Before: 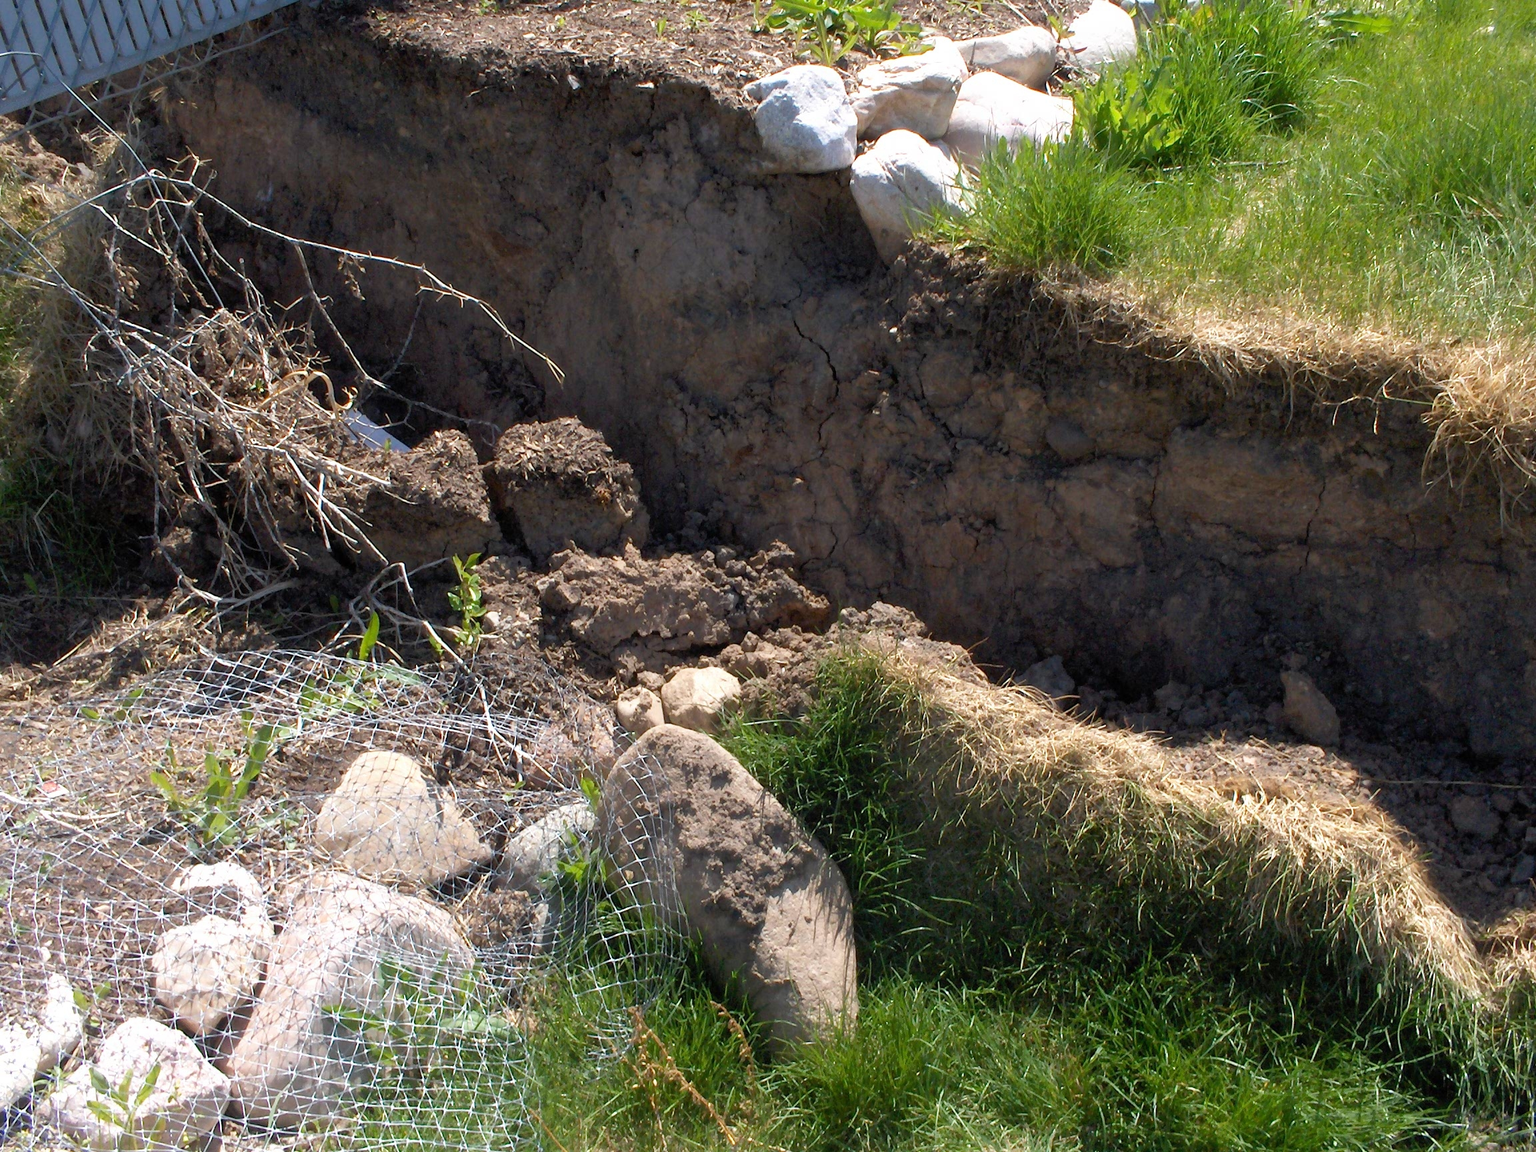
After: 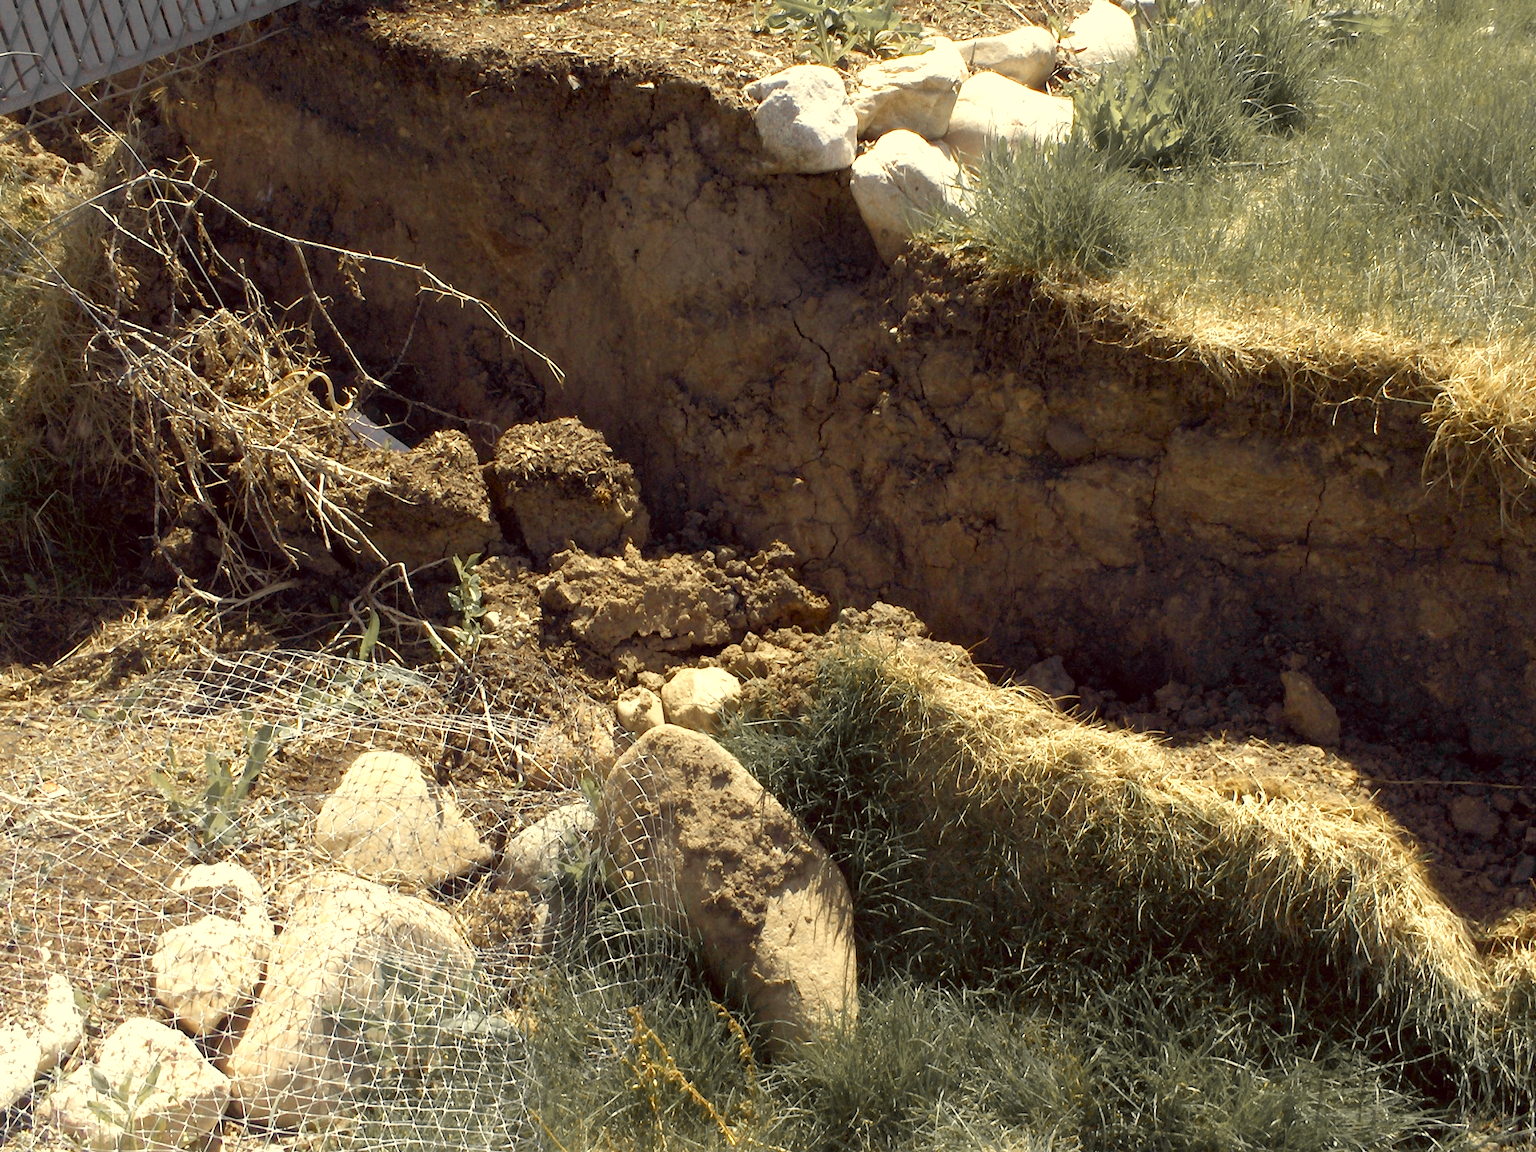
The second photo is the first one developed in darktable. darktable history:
color contrast: green-magenta contrast 0.85, blue-yellow contrast 1.25, unbound 0
color zones: curves: ch0 [(0, 0.447) (0.184, 0.543) (0.323, 0.476) (0.429, 0.445) (0.571, 0.443) (0.714, 0.451) (0.857, 0.452) (1, 0.447)]; ch1 [(0, 0.464) (0.176, 0.46) (0.287, 0.177) (0.429, 0.002) (0.571, 0) (0.714, 0) (0.857, 0) (1, 0.464)], mix 20%
color correction: highlights a* -0.482, highlights b* 40, shadows a* 9.8, shadows b* -0.161
